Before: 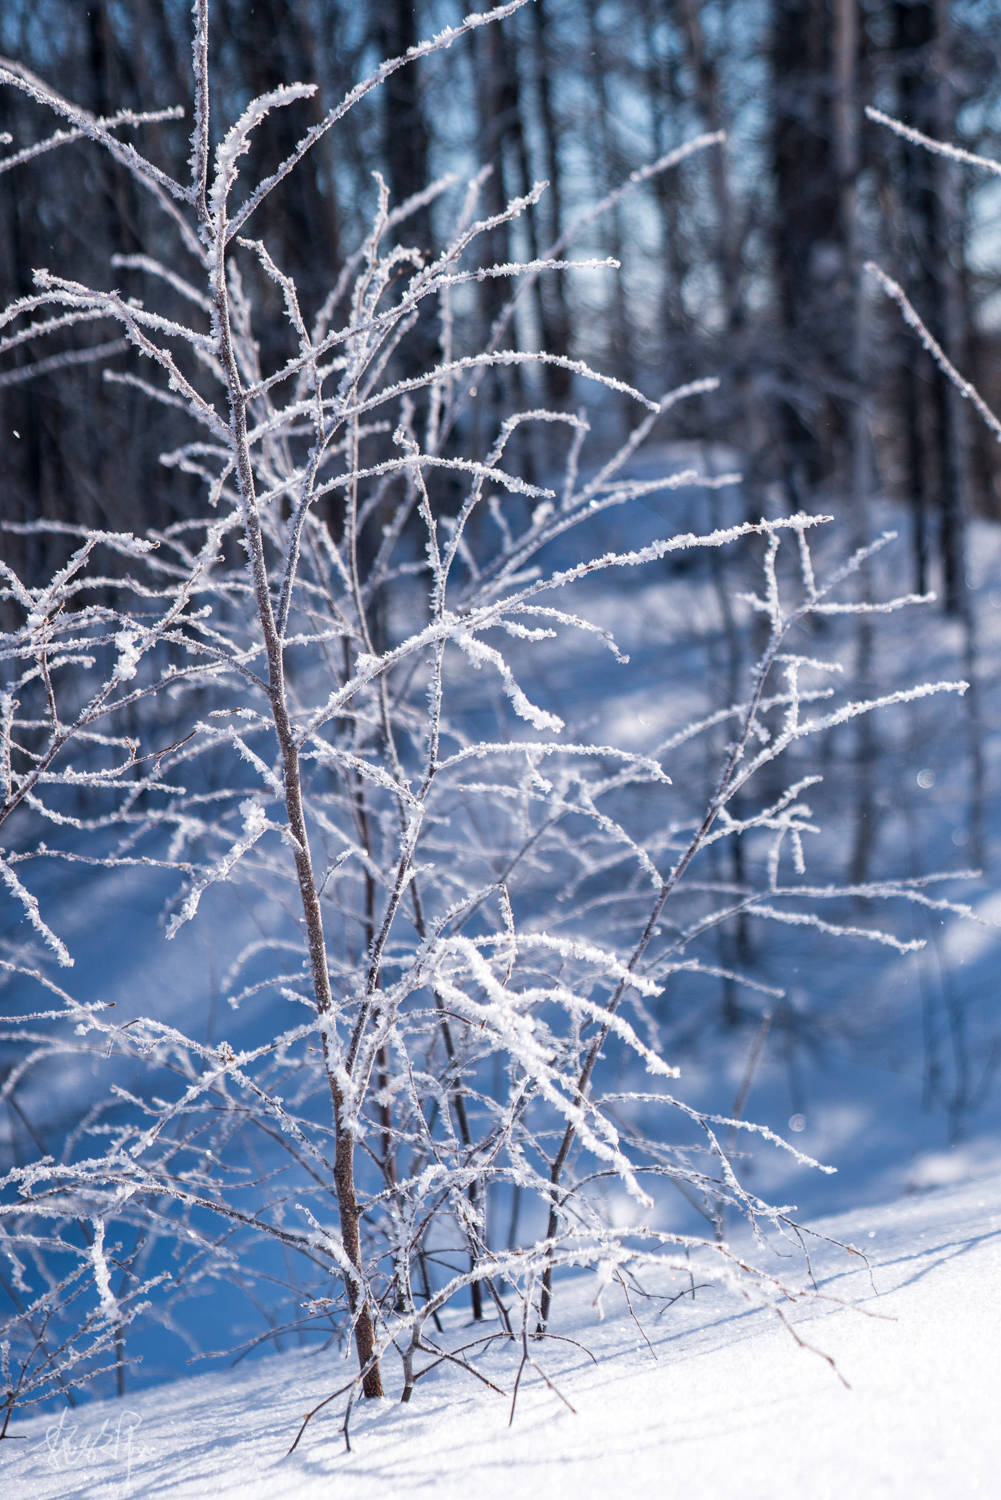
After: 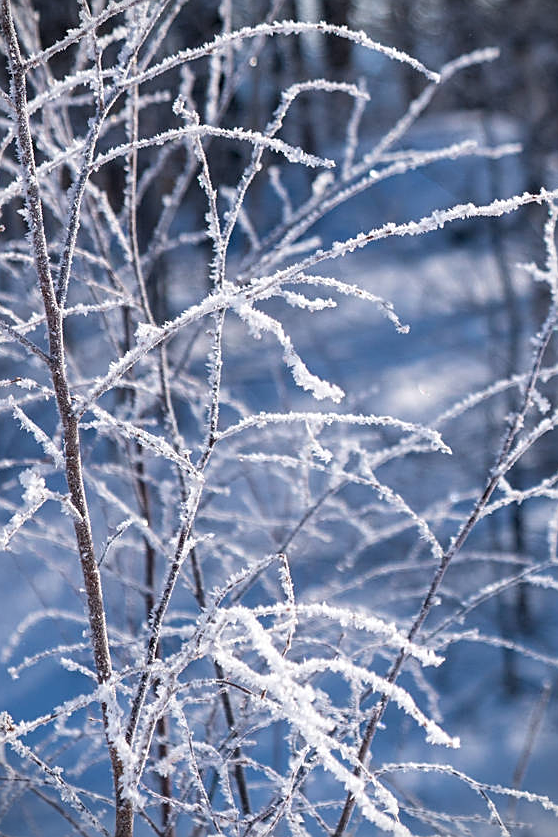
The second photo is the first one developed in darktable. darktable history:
vignetting: fall-off start 92.6%, brightness -0.52, saturation -0.51, center (-0.012, 0)
crop and rotate: left 22.13%, top 22.054%, right 22.026%, bottom 22.102%
sharpen: on, module defaults
